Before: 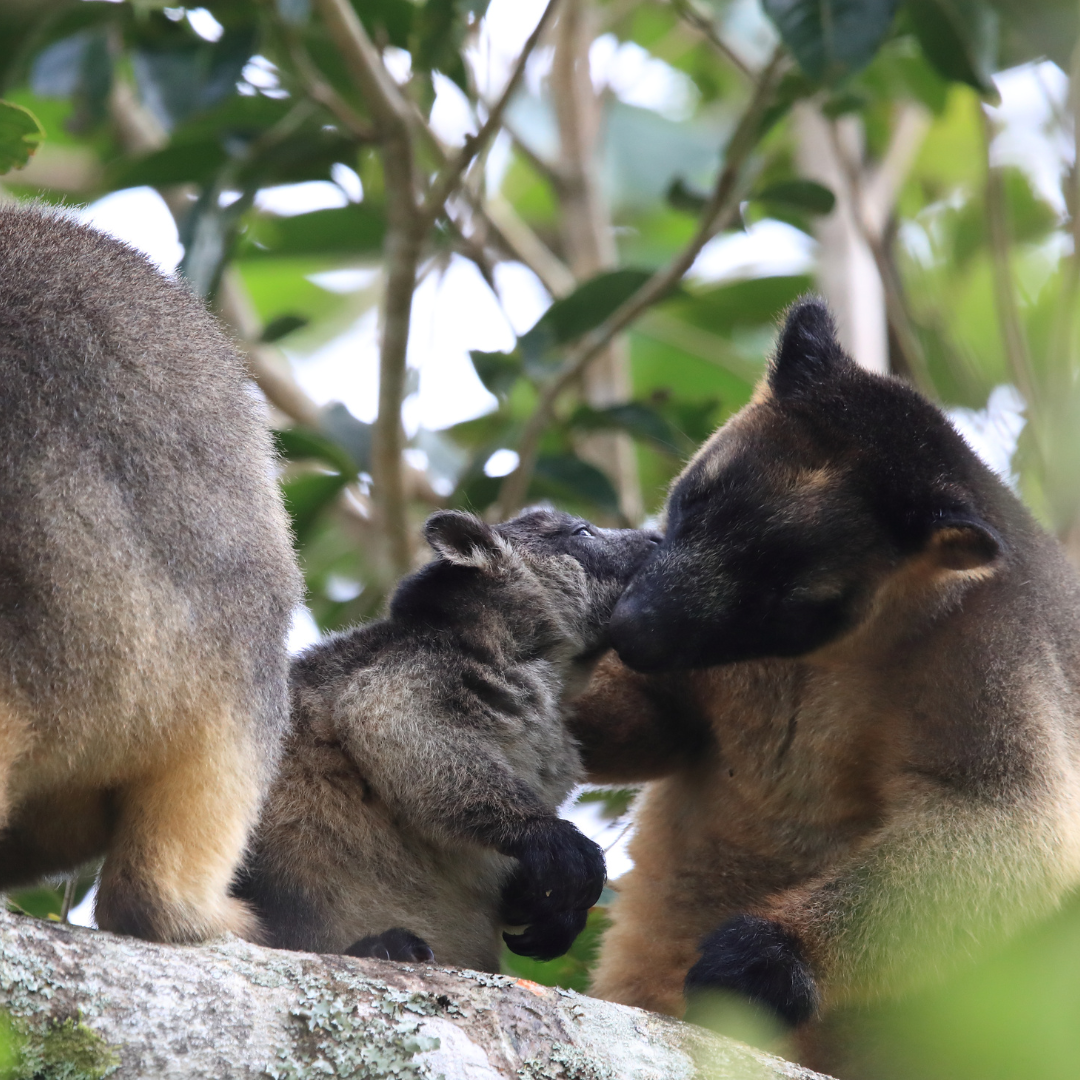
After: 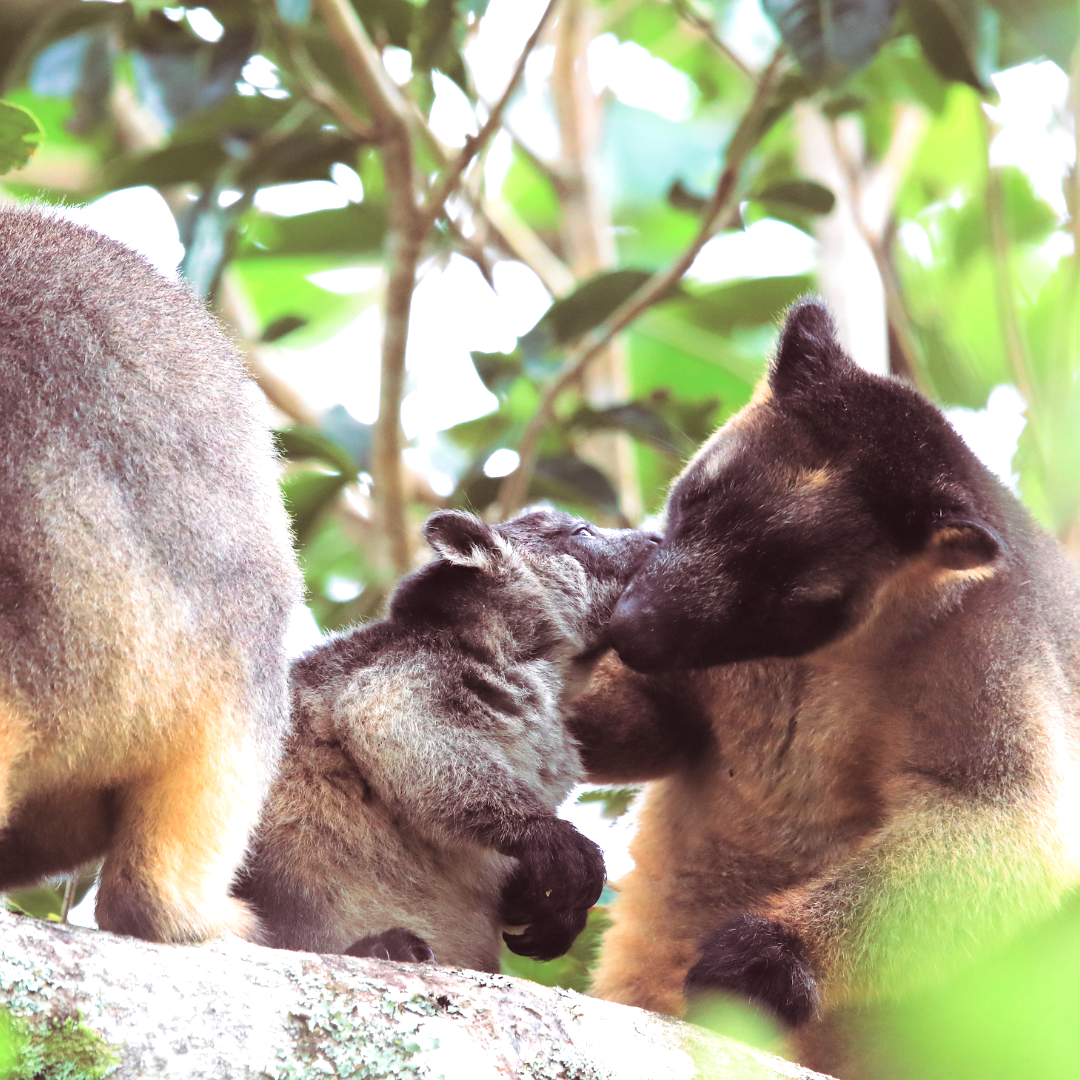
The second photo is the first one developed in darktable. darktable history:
split-toning: shadows › saturation 0.41, highlights › saturation 0, compress 33.55%
tone curve: curves: ch0 [(0, 0) (0.051, 0.047) (0.102, 0.099) (0.228, 0.262) (0.446, 0.527) (0.695, 0.778) (0.908, 0.946) (1, 1)]; ch1 [(0, 0) (0.339, 0.298) (0.402, 0.363) (0.453, 0.413) (0.485, 0.469) (0.494, 0.493) (0.504, 0.501) (0.525, 0.533) (0.563, 0.591) (0.597, 0.631) (1, 1)]; ch2 [(0, 0) (0.48, 0.48) (0.504, 0.5) (0.539, 0.554) (0.59, 0.628) (0.642, 0.682) (0.824, 0.815) (1, 1)], color space Lab, independent channels, preserve colors none
exposure: black level correction -0.001, exposure 0.9 EV, compensate exposure bias true, compensate highlight preservation false
